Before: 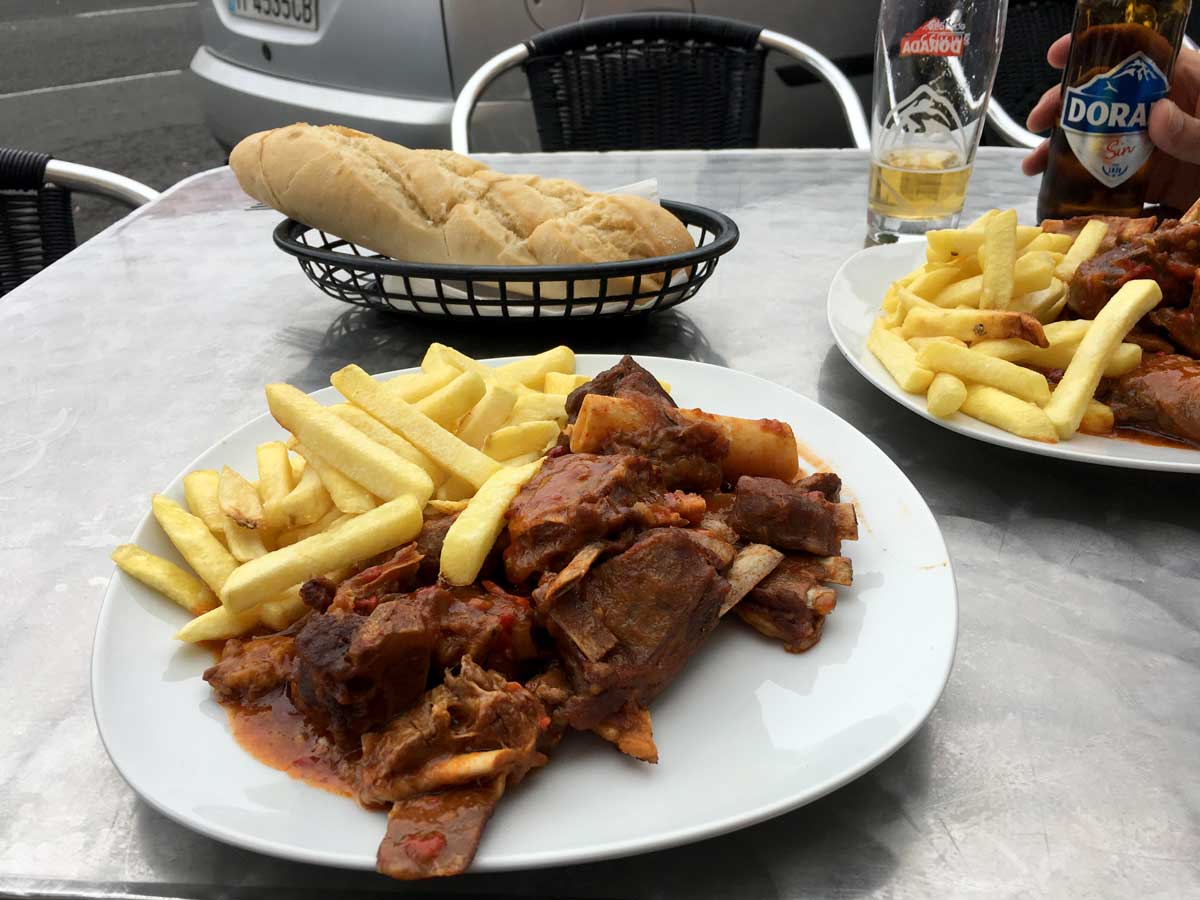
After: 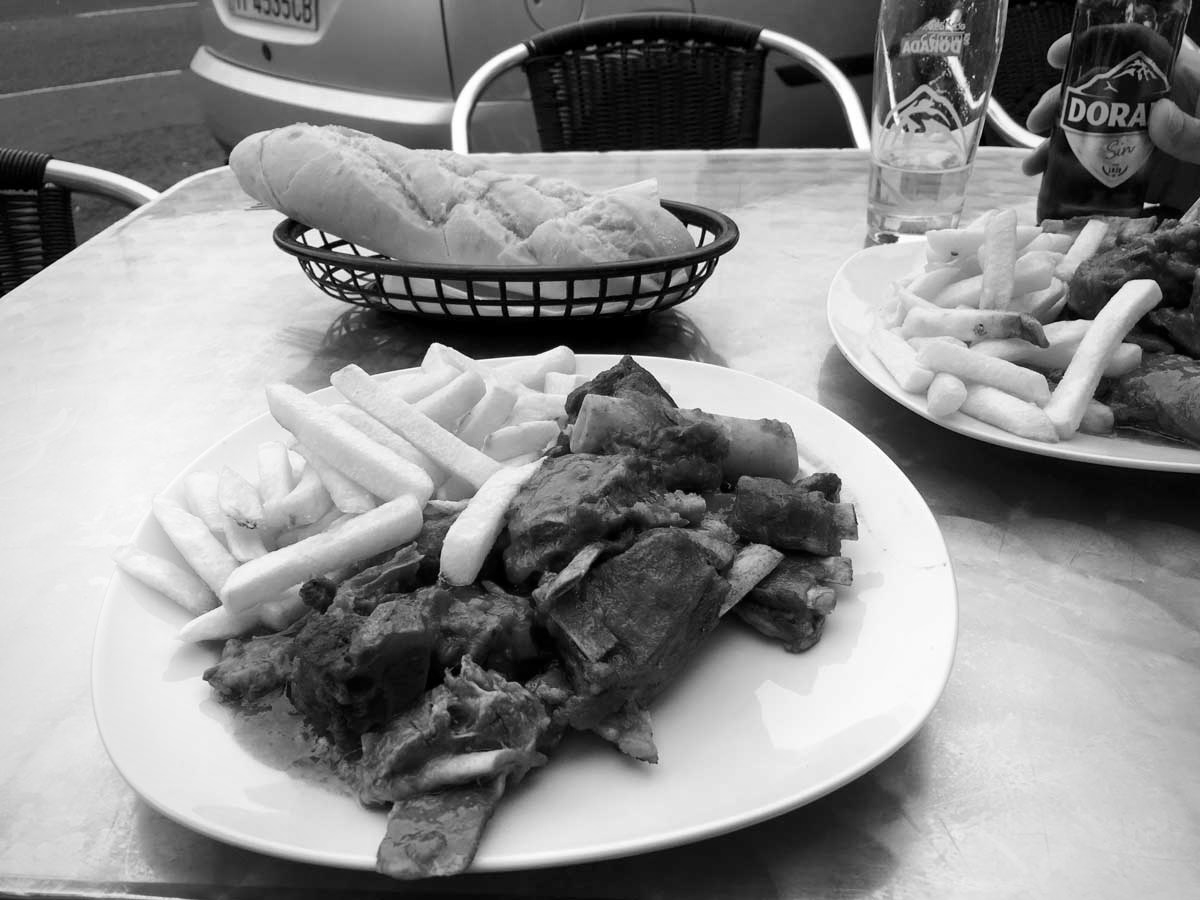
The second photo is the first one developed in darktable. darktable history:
vignetting: fall-off radius 60.92%
monochrome: on, module defaults
shadows and highlights: highlights 70.7, soften with gaussian
